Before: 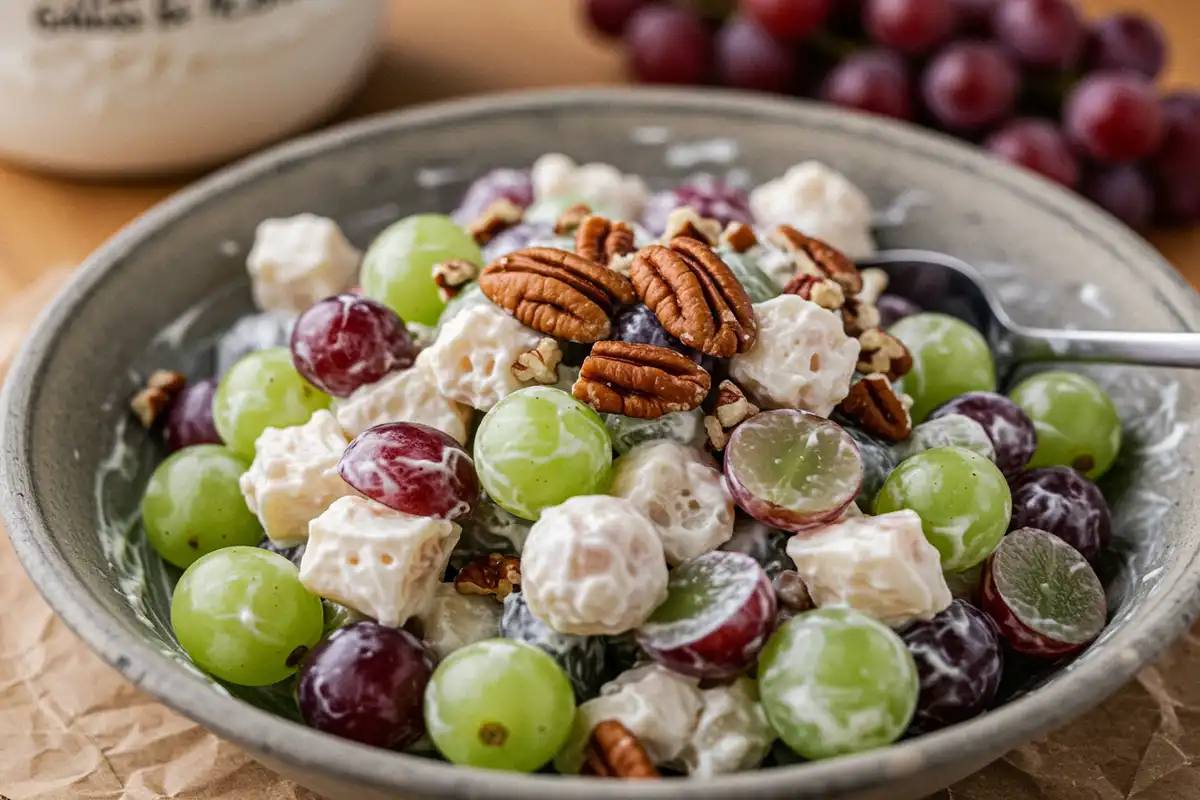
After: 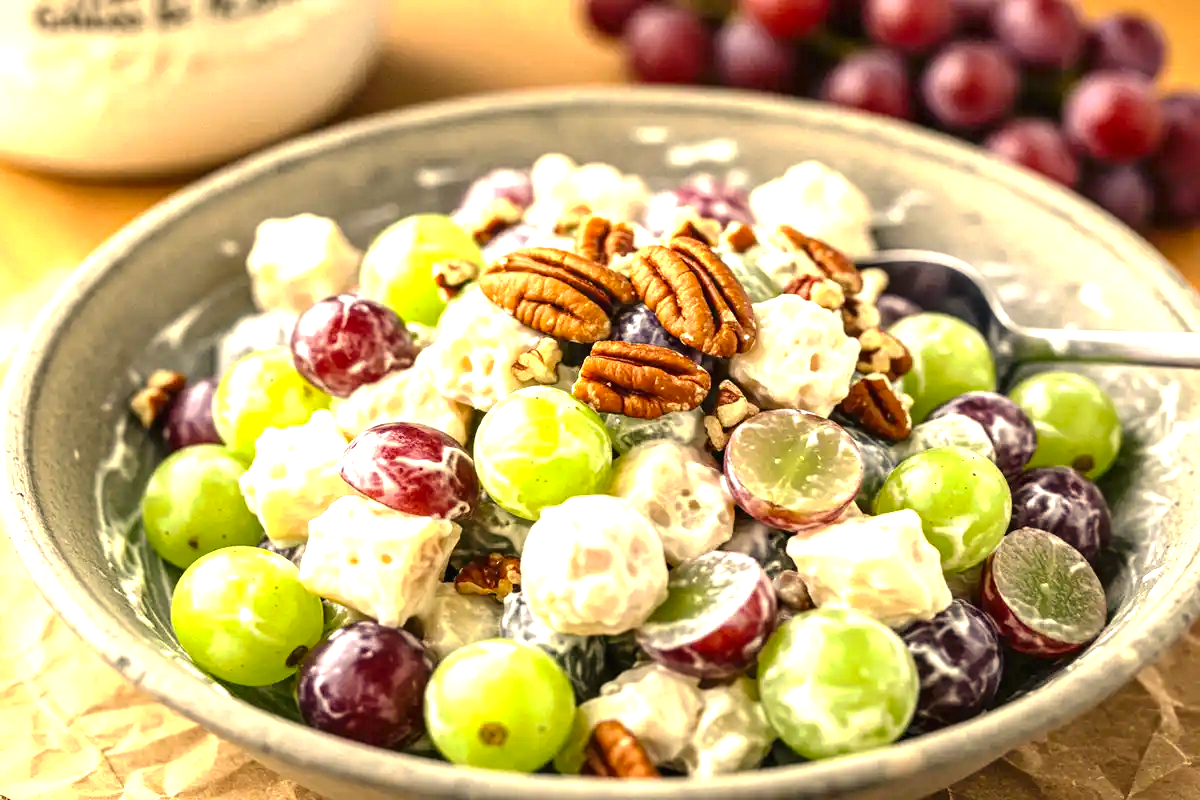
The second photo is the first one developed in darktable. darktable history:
exposure: black level correction 0, exposure 1.45 EV, compensate exposure bias true, compensate highlight preservation false
color correction: highlights a* 2.72, highlights b* 22.8
tone curve: curves: ch0 [(0, 0) (0.003, 0.013) (0.011, 0.018) (0.025, 0.027) (0.044, 0.045) (0.069, 0.068) (0.1, 0.096) (0.136, 0.13) (0.177, 0.168) (0.224, 0.217) (0.277, 0.277) (0.335, 0.338) (0.399, 0.401) (0.468, 0.473) (0.543, 0.544) (0.623, 0.621) (0.709, 0.7) (0.801, 0.781) (0.898, 0.869) (1, 1)], preserve colors none
